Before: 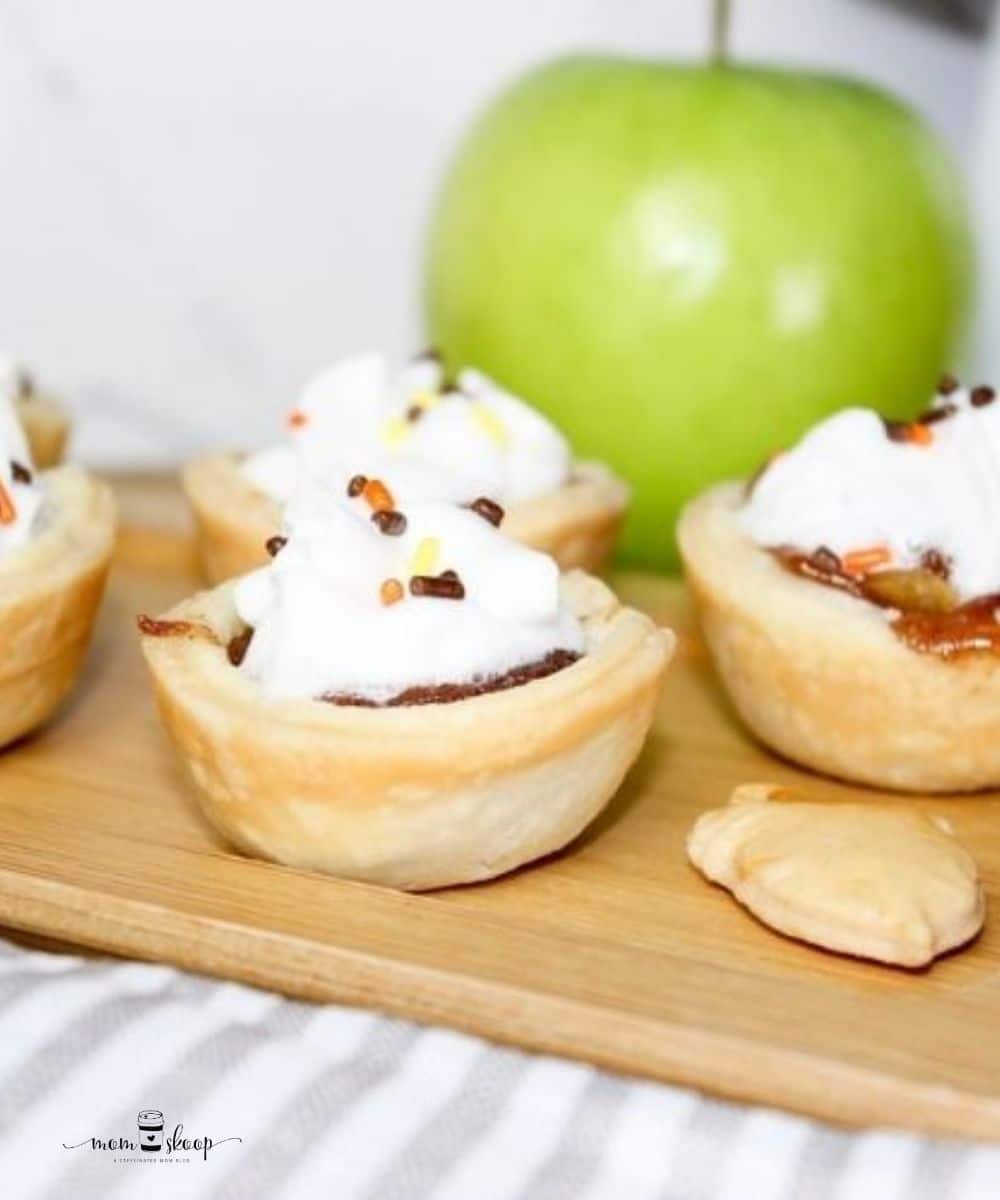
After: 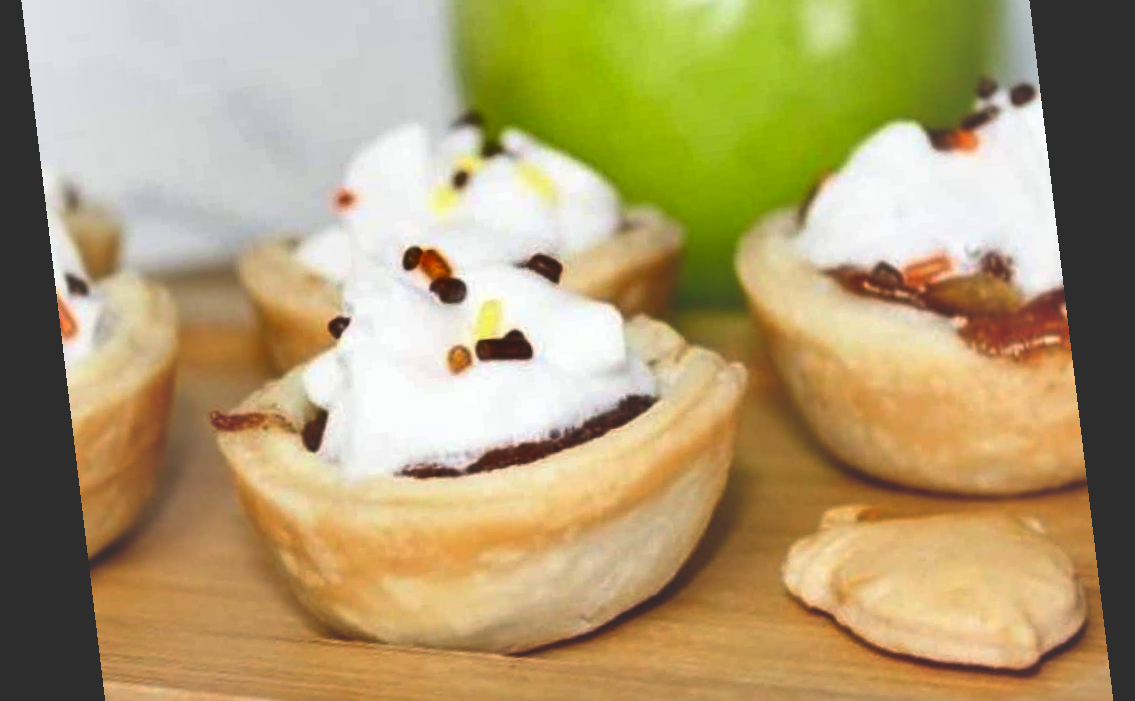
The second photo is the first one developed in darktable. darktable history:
crop and rotate: top 23.043%, bottom 23.437%
rgb curve: curves: ch0 [(0, 0.186) (0.314, 0.284) (0.775, 0.708) (1, 1)], compensate middle gray true, preserve colors none
shadows and highlights: shadows 5, soften with gaussian
rotate and perspective: rotation -6.83°, automatic cropping off
